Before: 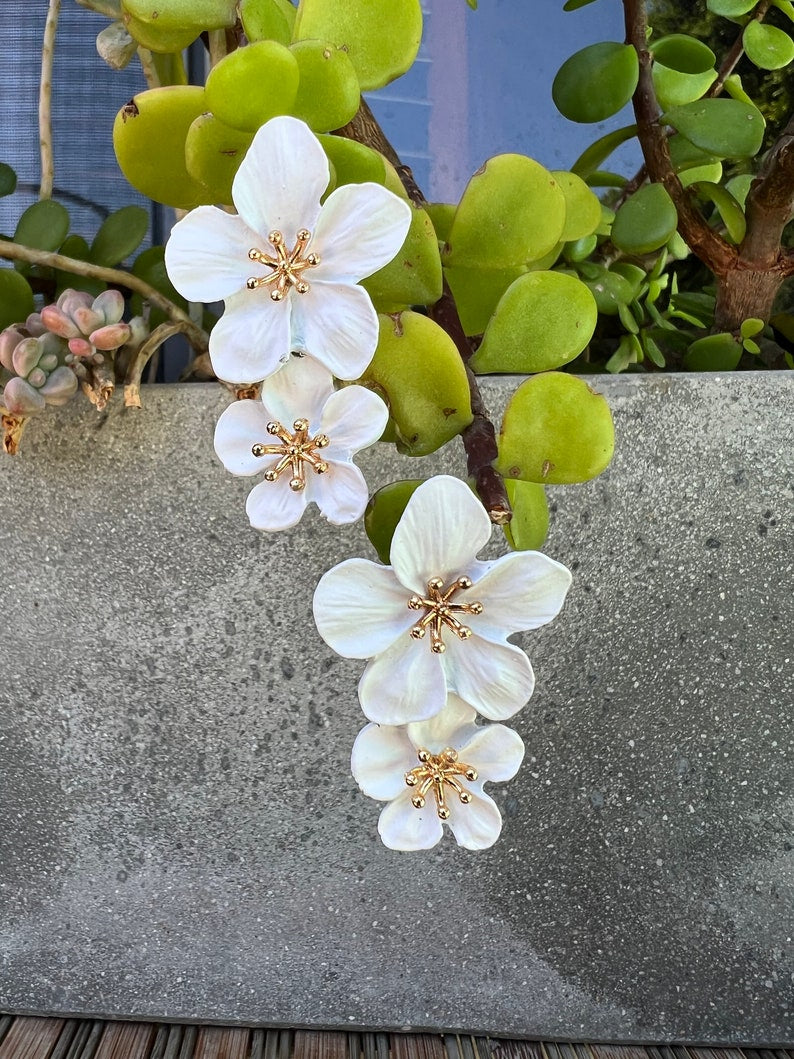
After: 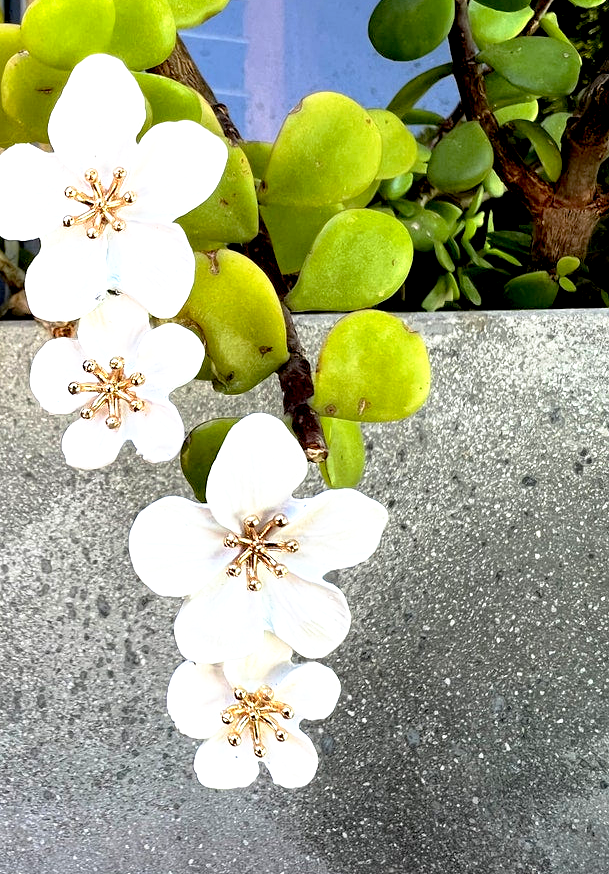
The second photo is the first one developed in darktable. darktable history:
tone equalizer: -8 EV -0.744 EV, -7 EV -0.674 EV, -6 EV -0.584 EV, -5 EV -0.39 EV, -3 EV 0.376 EV, -2 EV 0.6 EV, -1 EV 0.678 EV, +0 EV 0.728 EV, mask exposure compensation -0.49 EV
exposure: compensate exposure bias true, compensate highlight preservation false
base curve: curves: ch0 [(0.017, 0) (0.425, 0.441) (0.844, 0.933) (1, 1)], preserve colors none
crop: left 23.187%, top 5.922%, bottom 11.514%
